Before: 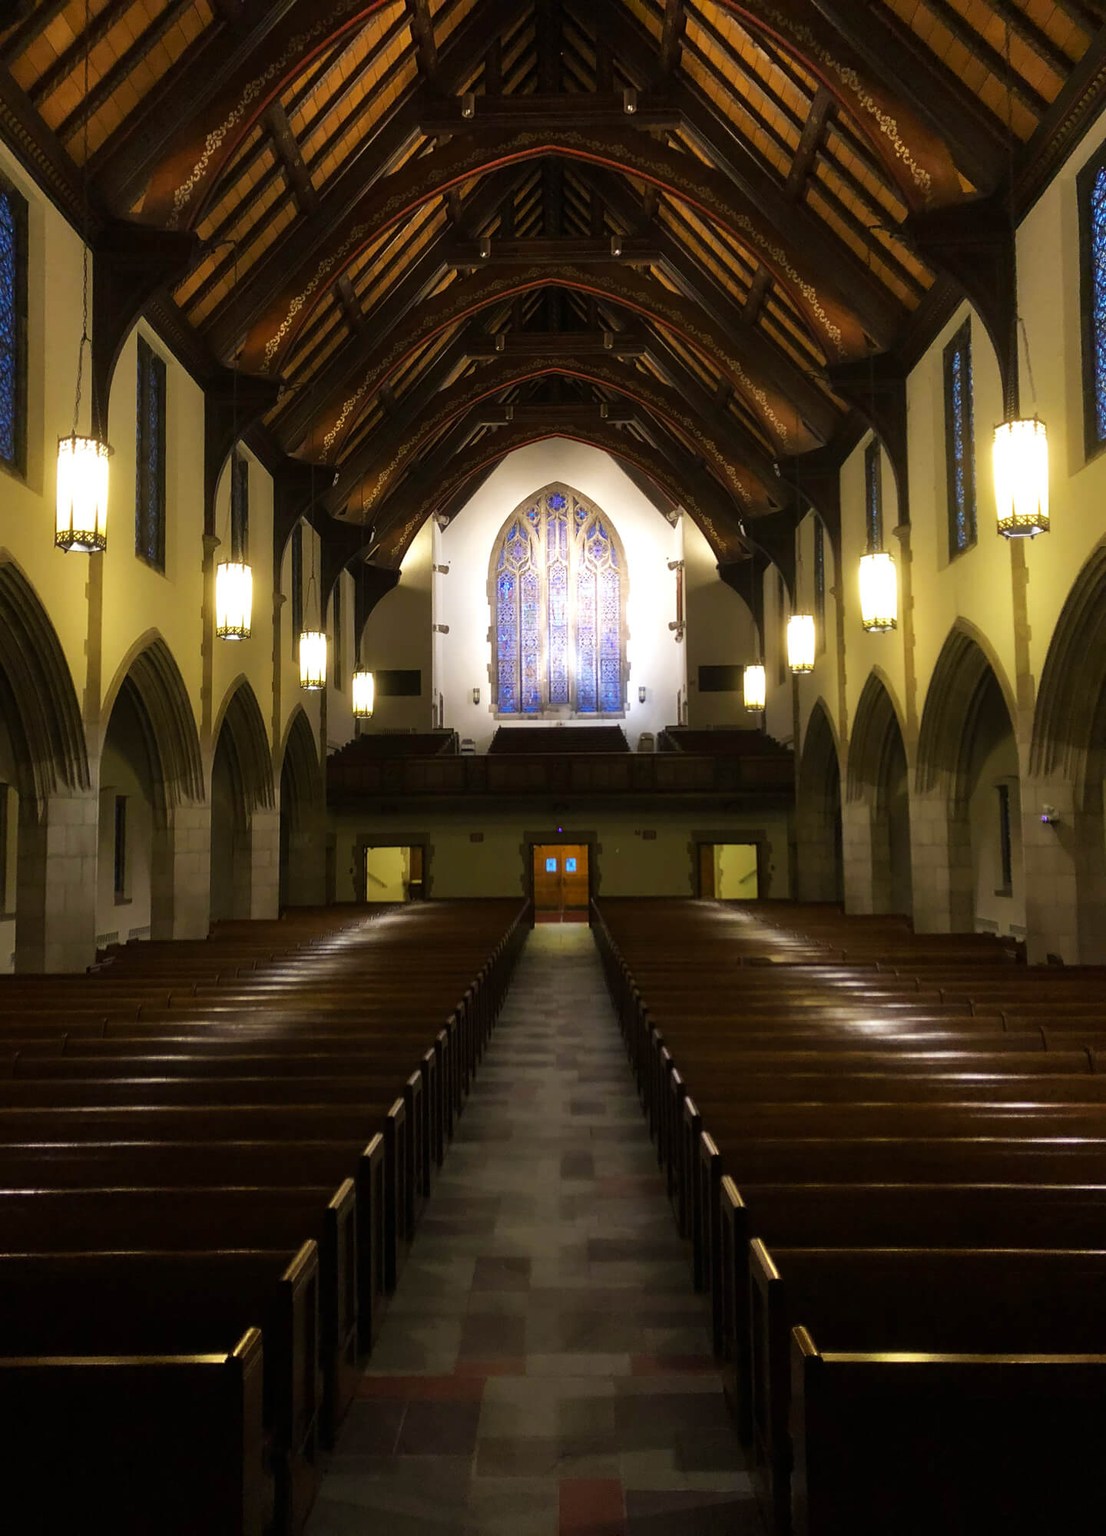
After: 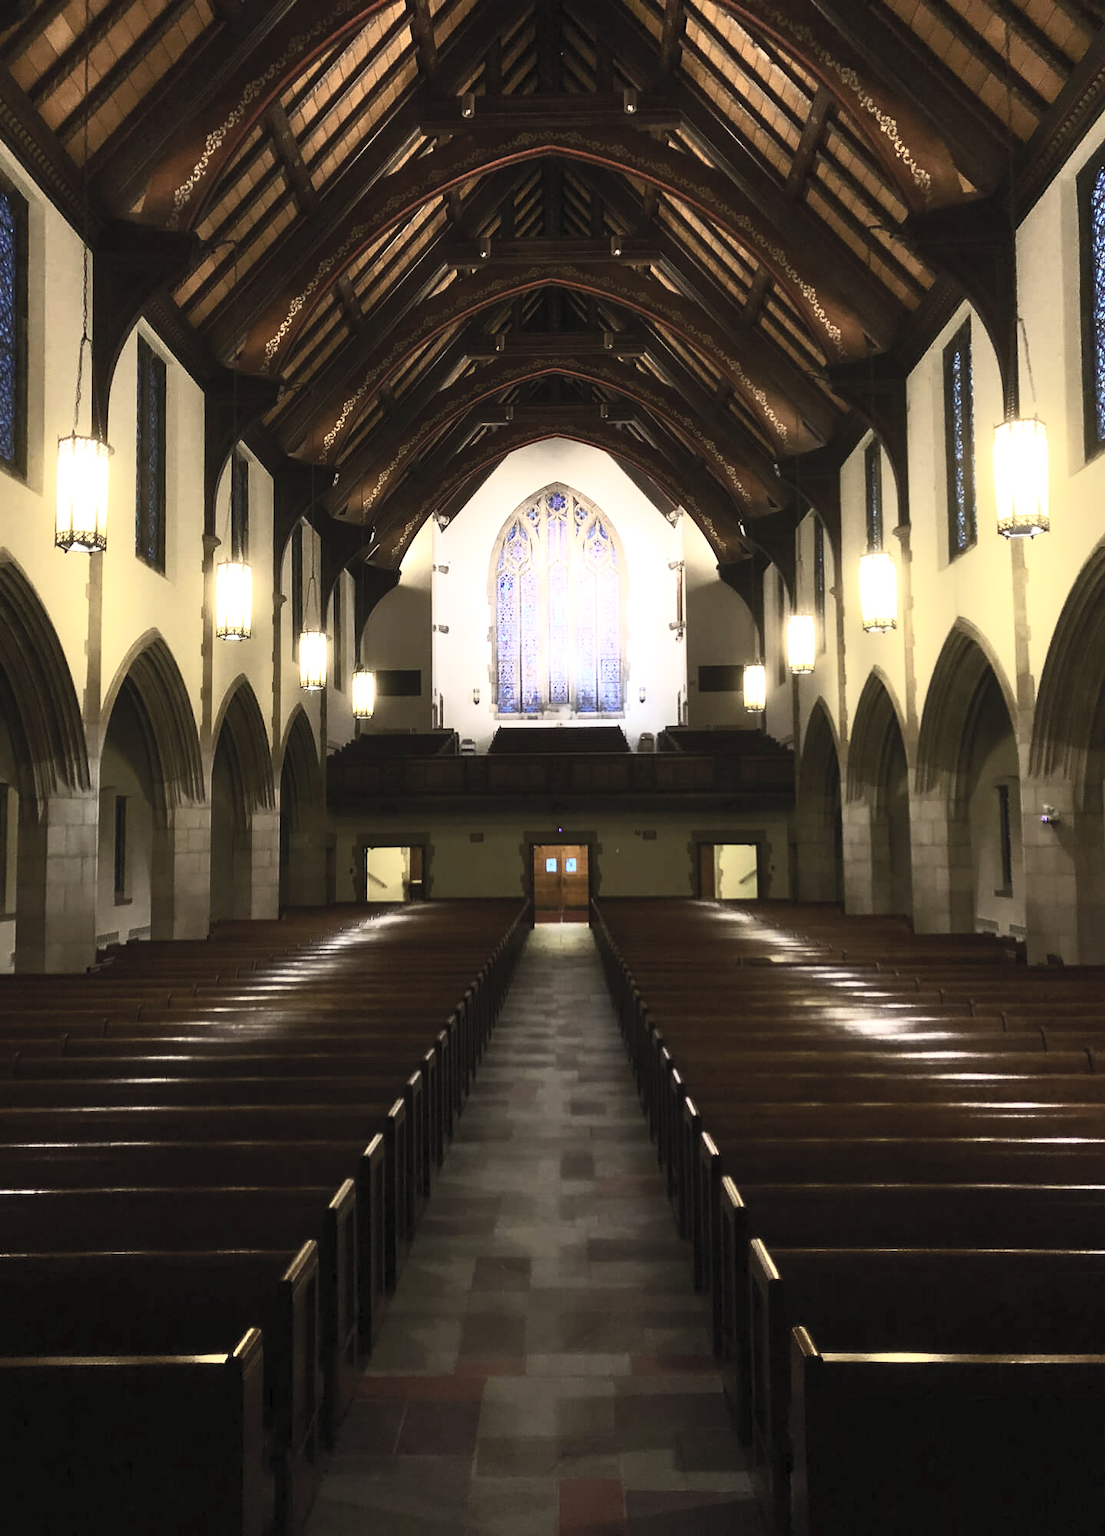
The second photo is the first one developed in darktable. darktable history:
contrast brightness saturation: contrast 0.57, brightness 0.57, saturation -0.34
